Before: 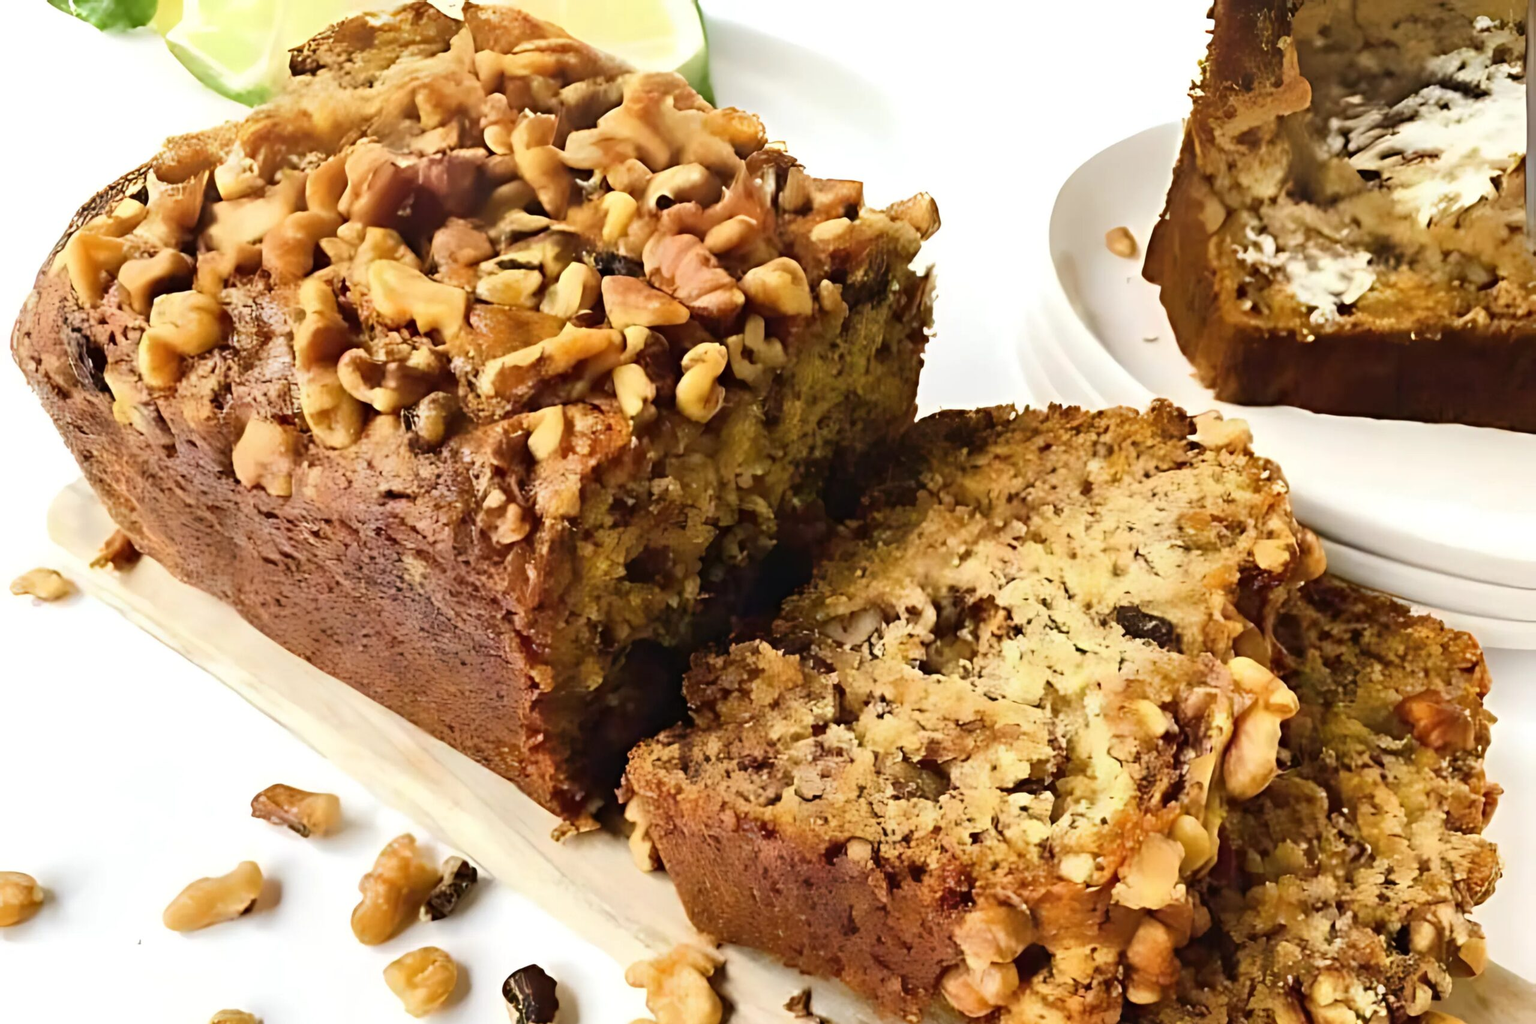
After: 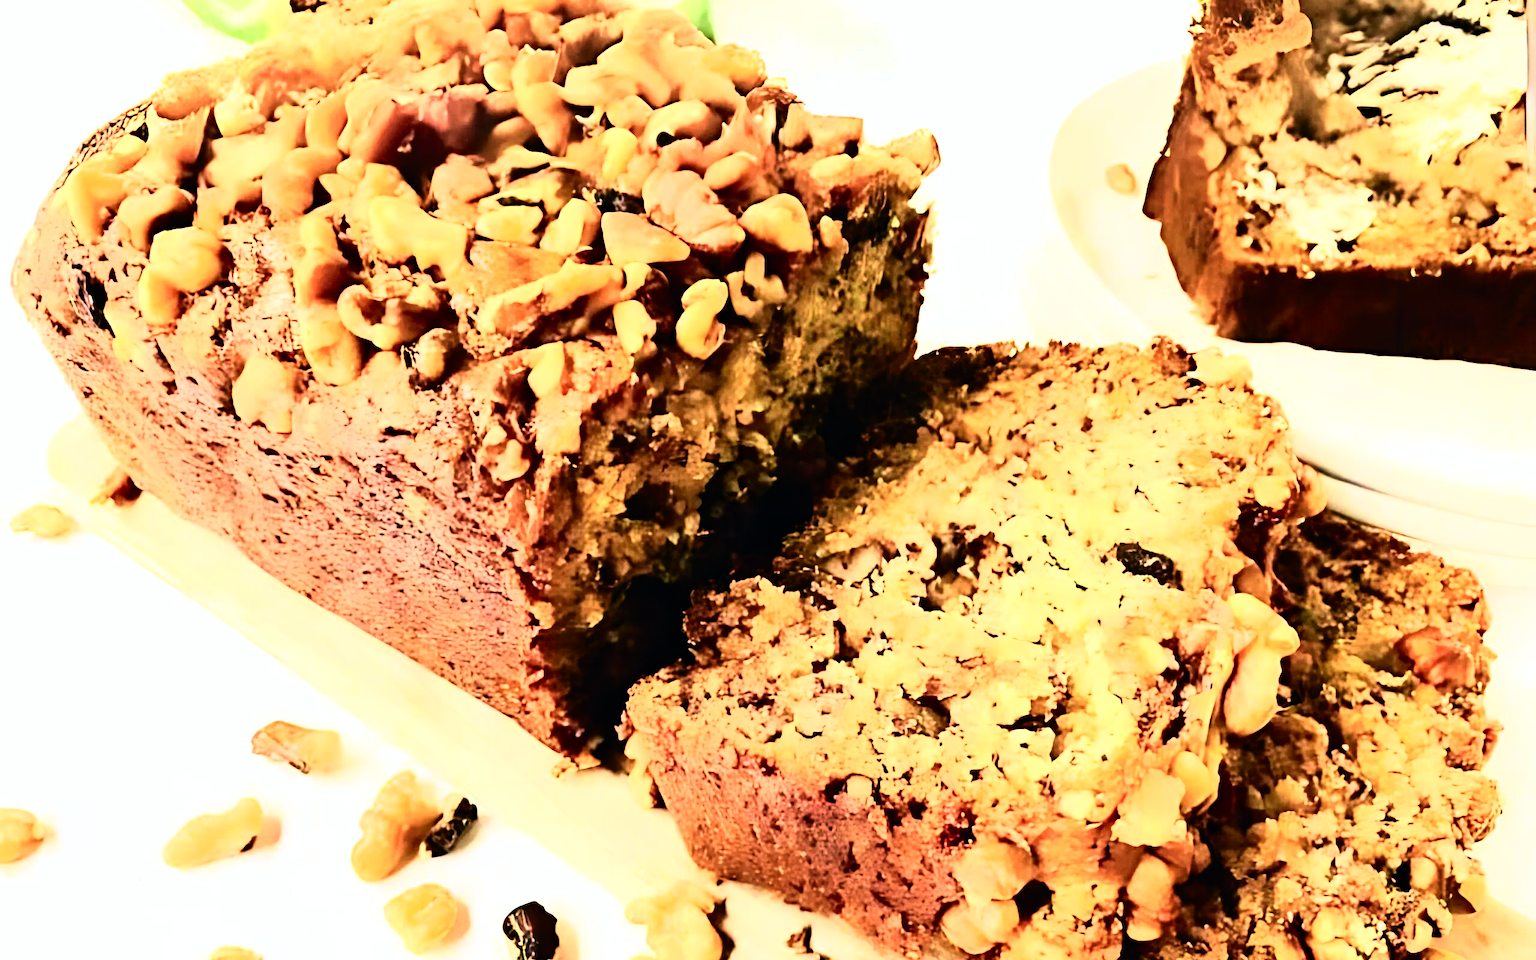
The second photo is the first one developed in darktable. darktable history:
crop and rotate: top 6.25%
rgb curve: curves: ch0 [(0, 0) (0.21, 0.15) (0.24, 0.21) (0.5, 0.75) (0.75, 0.96) (0.89, 0.99) (1, 1)]; ch1 [(0, 0.02) (0.21, 0.13) (0.25, 0.2) (0.5, 0.67) (0.75, 0.9) (0.89, 0.97) (1, 1)]; ch2 [(0, 0.02) (0.21, 0.13) (0.25, 0.2) (0.5, 0.67) (0.75, 0.9) (0.89, 0.97) (1, 1)], compensate middle gray true
tone curve: curves: ch0 [(0, 0) (0.051, 0.047) (0.102, 0.099) (0.258, 0.29) (0.442, 0.527) (0.695, 0.804) (0.88, 0.952) (1, 1)]; ch1 [(0, 0) (0.339, 0.298) (0.402, 0.363) (0.444, 0.415) (0.485, 0.469) (0.494, 0.493) (0.504, 0.501) (0.525, 0.534) (0.555, 0.593) (0.594, 0.648) (1, 1)]; ch2 [(0, 0) (0.48, 0.48) (0.504, 0.5) (0.535, 0.557) (0.581, 0.623) (0.649, 0.683) (0.824, 0.815) (1, 1)], color space Lab, independent channels, preserve colors none
